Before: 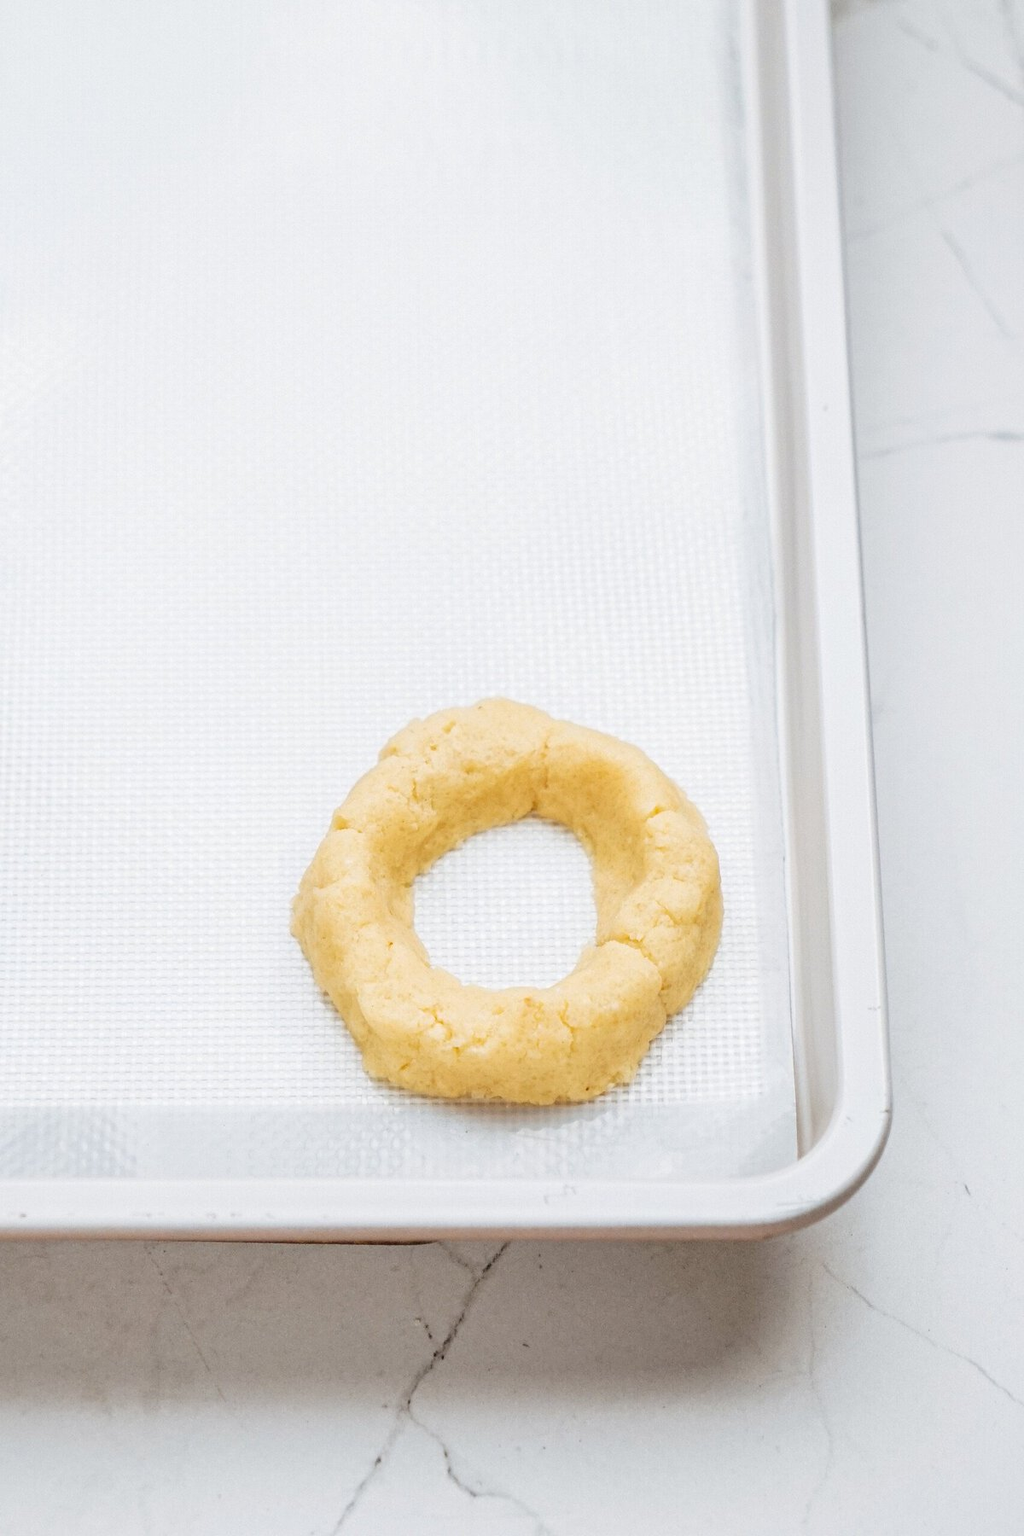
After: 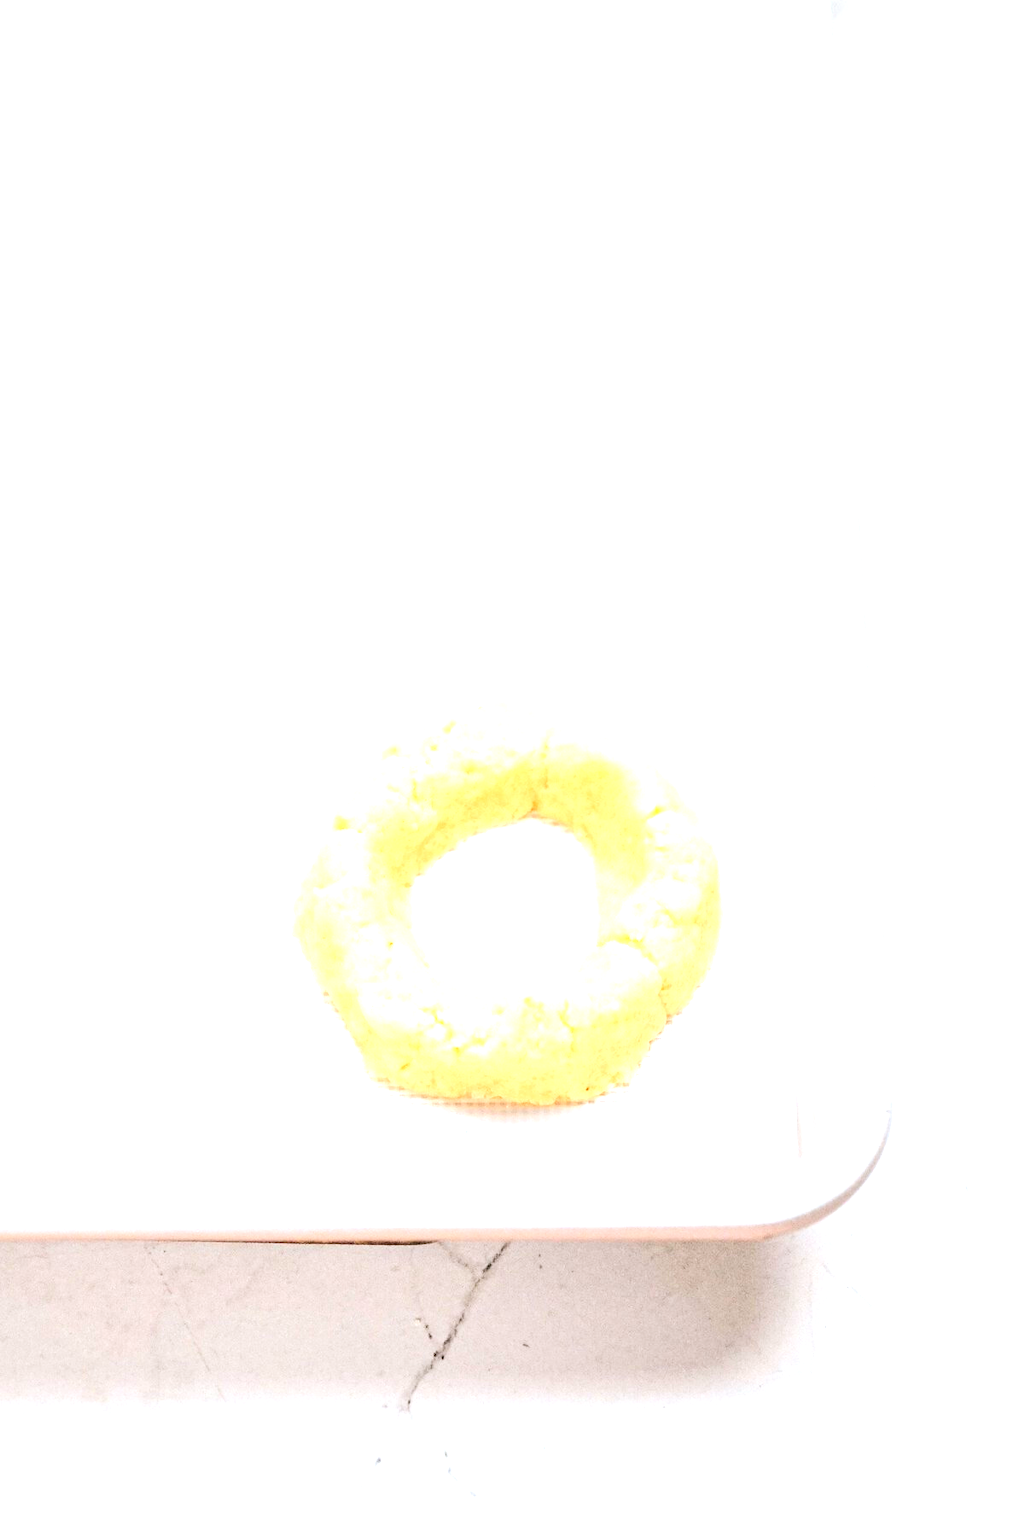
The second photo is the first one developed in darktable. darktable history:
color correction: highlights a* -0.075, highlights b* -5.64, shadows a* -0.132, shadows b* -0.147
tone curve: curves: ch0 [(0, 0) (0.004, 0.001) (0.133, 0.112) (0.325, 0.362) (0.832, 0.893) (1, 1)], color space Lab, linked channels, preserve colors none
exposure: black level correction 0, exposure 0.953 EV, compensate highlight preservation false
tone equalizer: -8 EV -0.4 EV, -7 EV -0.428 EV, -6 EV -0.3 EV, -5 EV -0.254 EV, -3 EV 0.225 EV, -2 EV 0.315 EV, -1 EV 0.394 EV, +0 EV 0.399 EV, mask exposure compensation -0.493 EV
